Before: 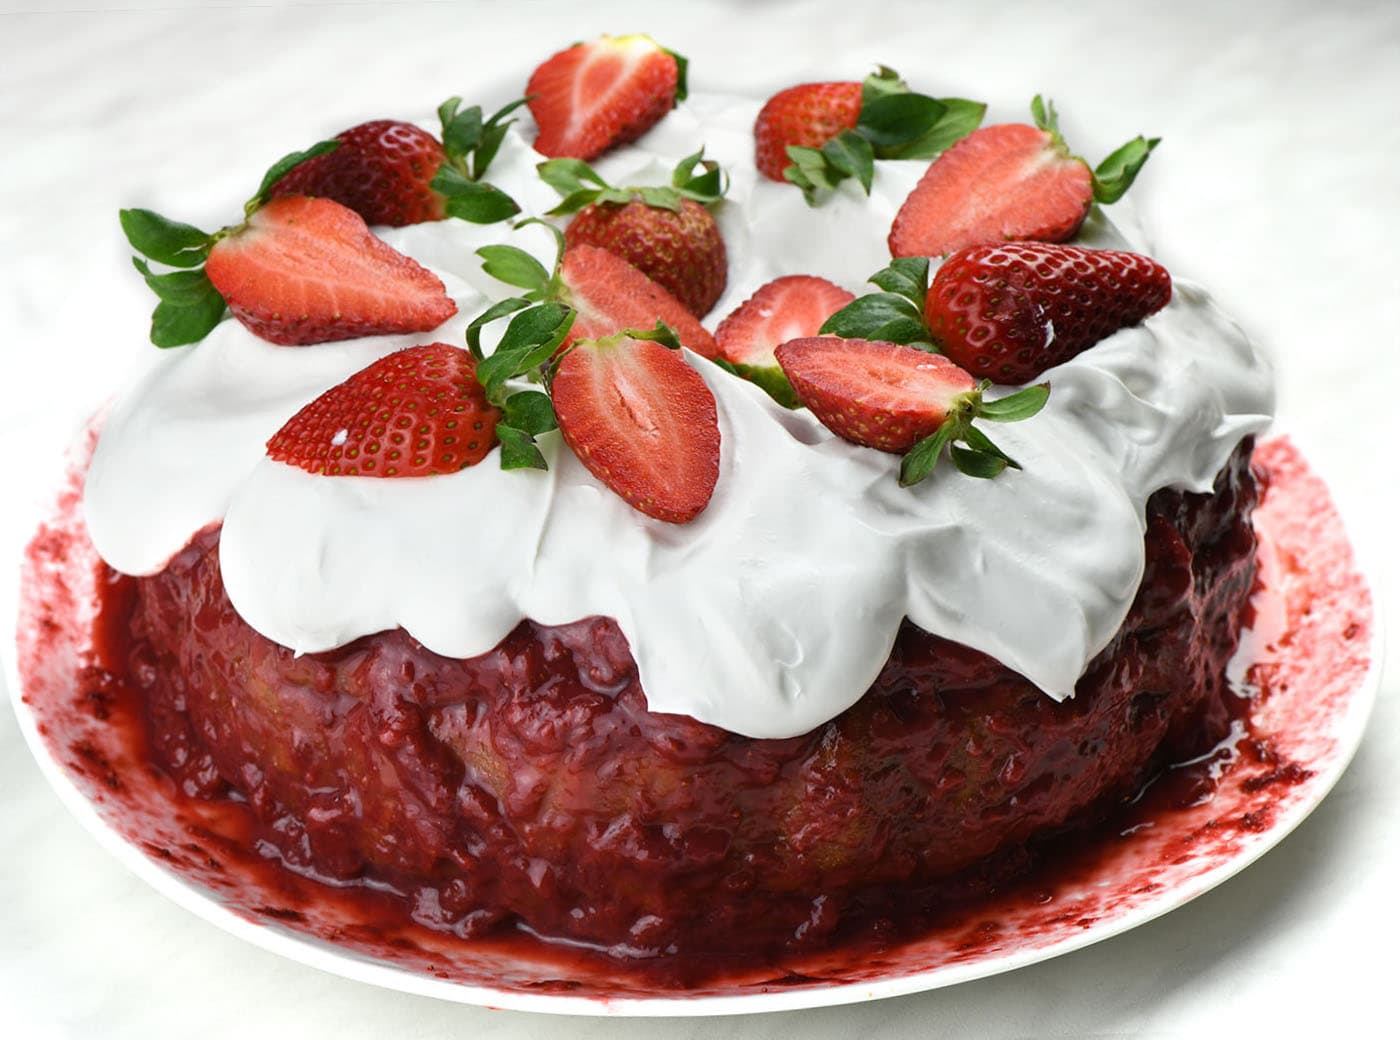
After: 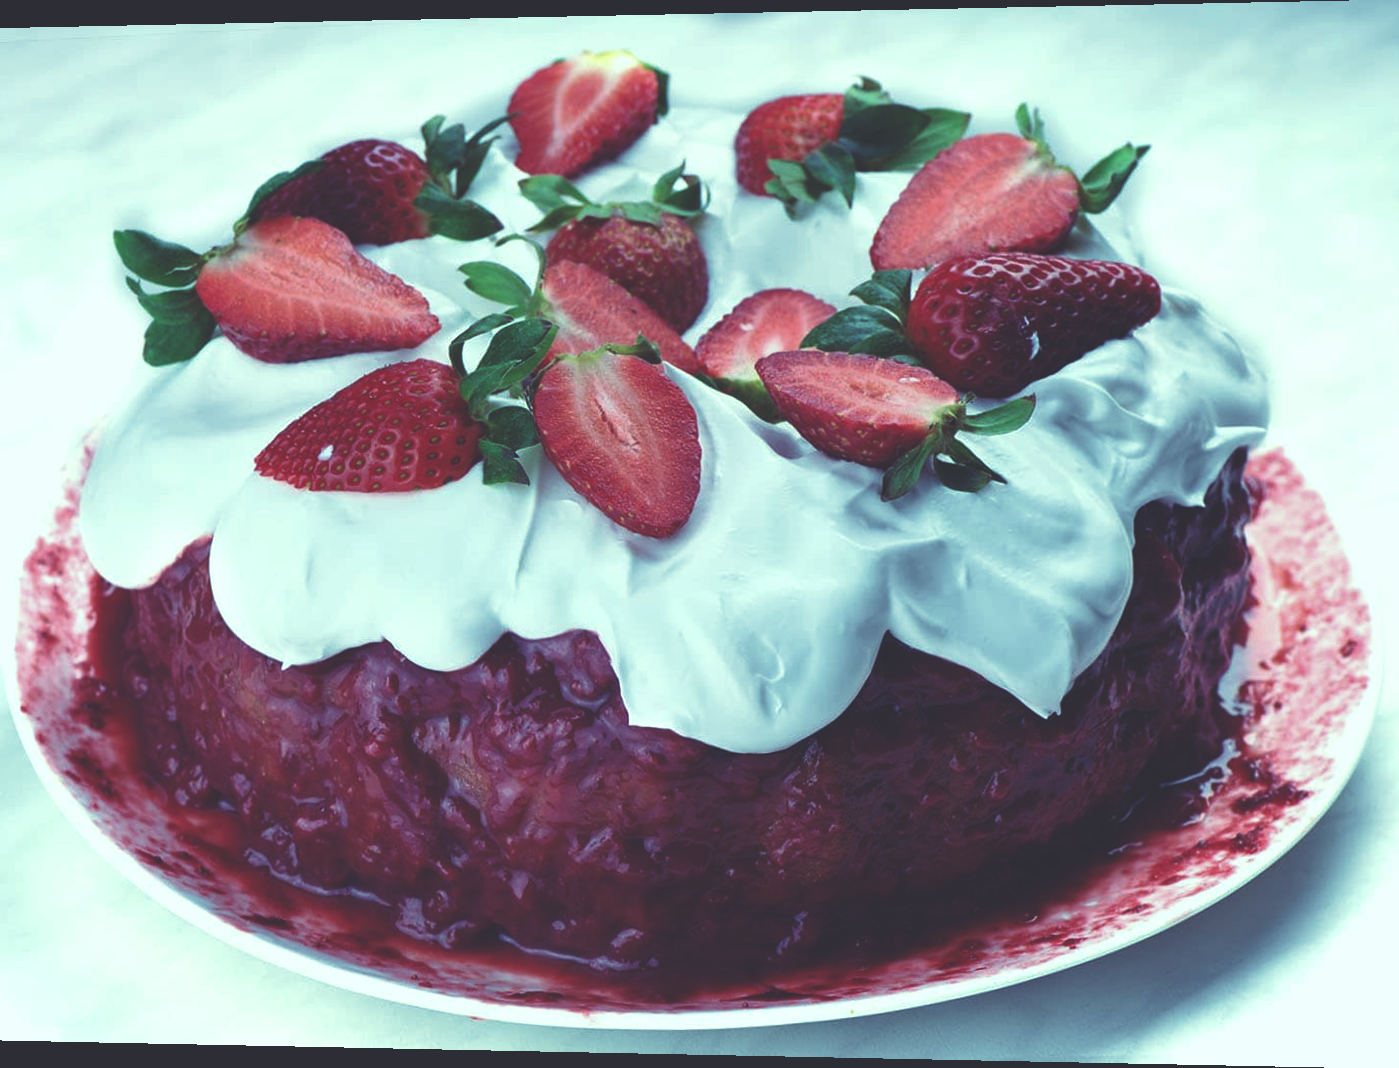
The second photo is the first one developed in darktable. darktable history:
rgb curve: curves: ch0 [(0, 0.186) (0.314, 0.284) (0.576, 0.466) (0.805, 0.691) (0.936, 0.886)]; ch1 [(0, 0.186) (0.314, 0.284) (0.581, 0.534) (0.771, 0.746) (0.936, 0.958)]; ch2 [(0, 0.216) (0.275, 0.39) (1, 1)], mode RGB, independent channels, compensate middle gray true, preserve colors none
rotate and perspective: lens shift (horizontal) -0.055, automatic cropping off
